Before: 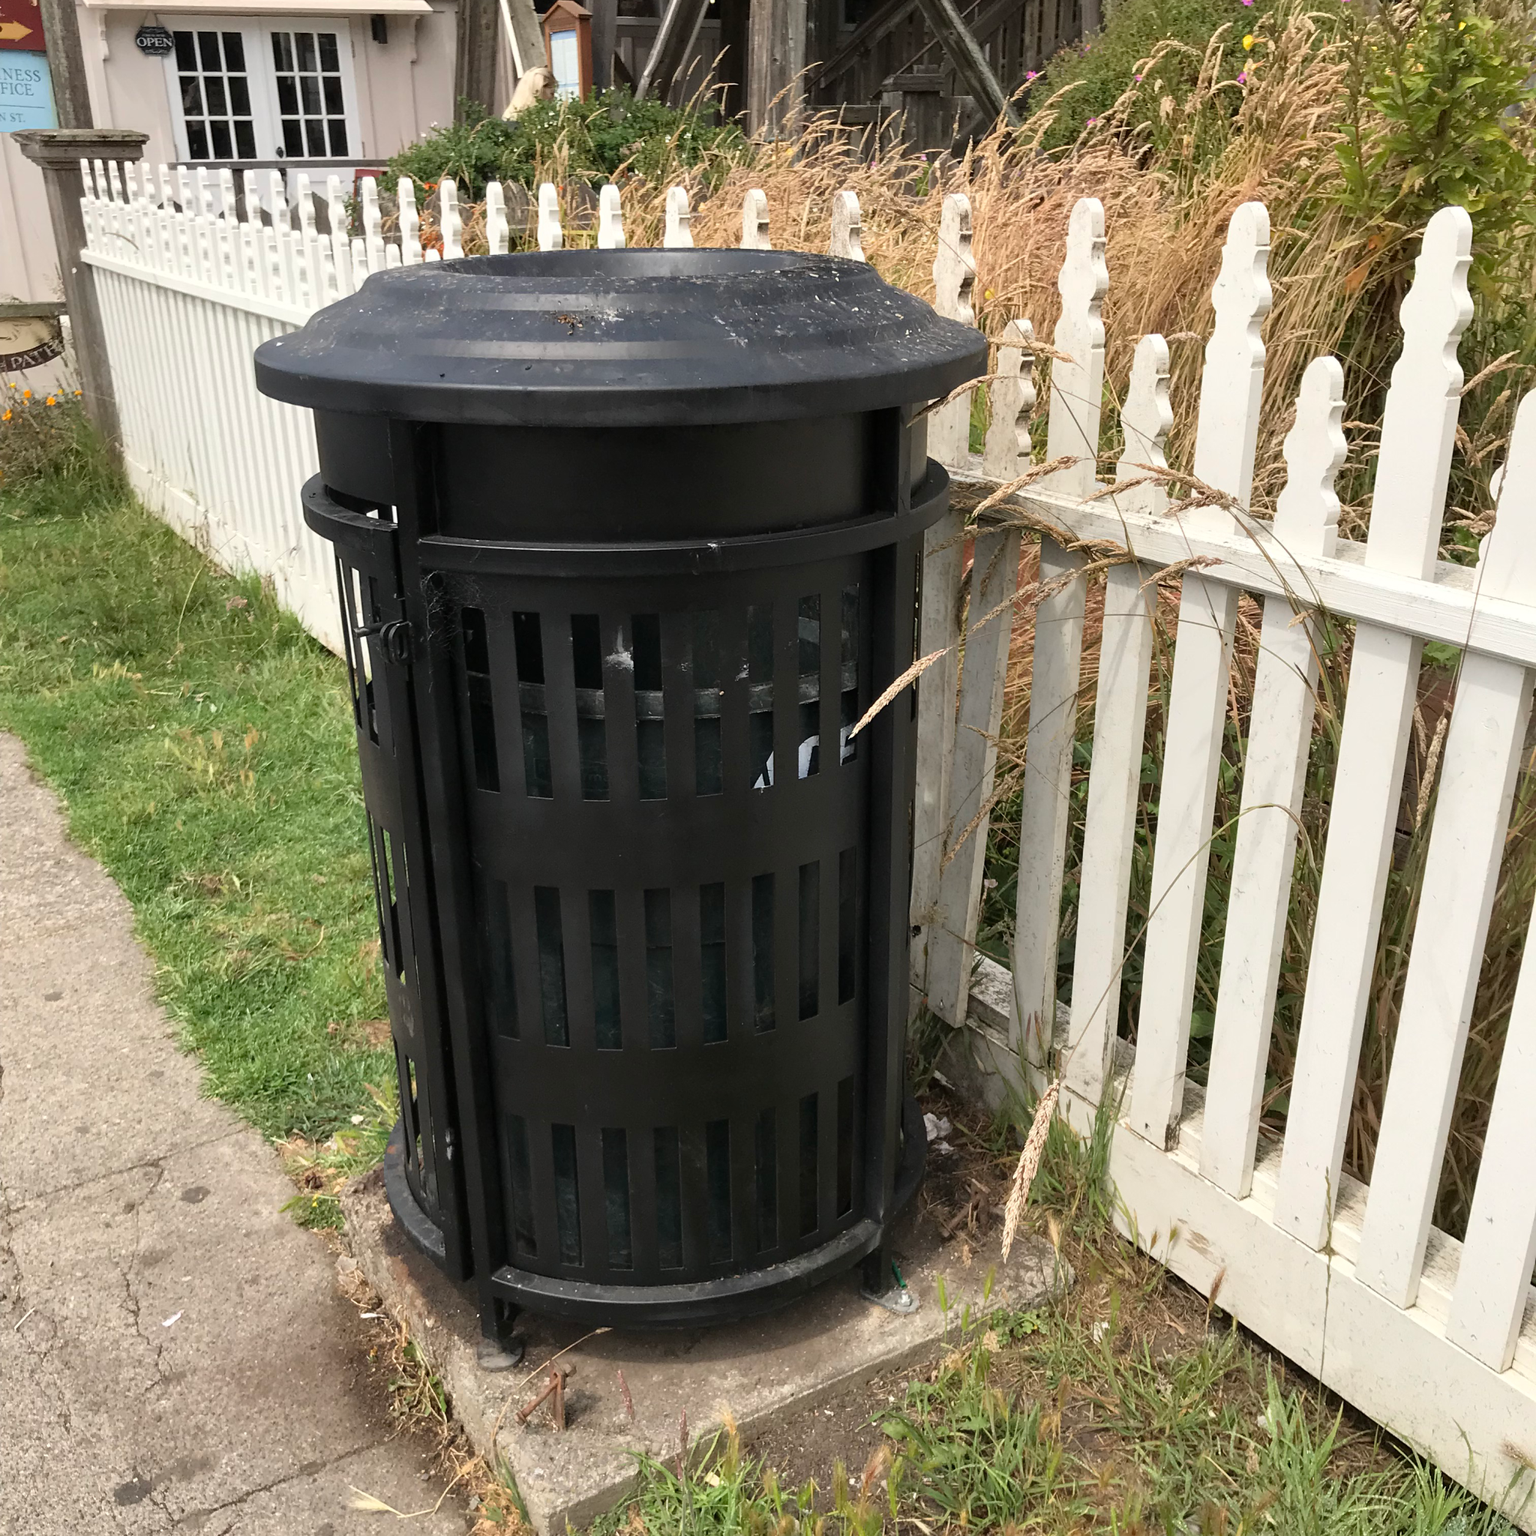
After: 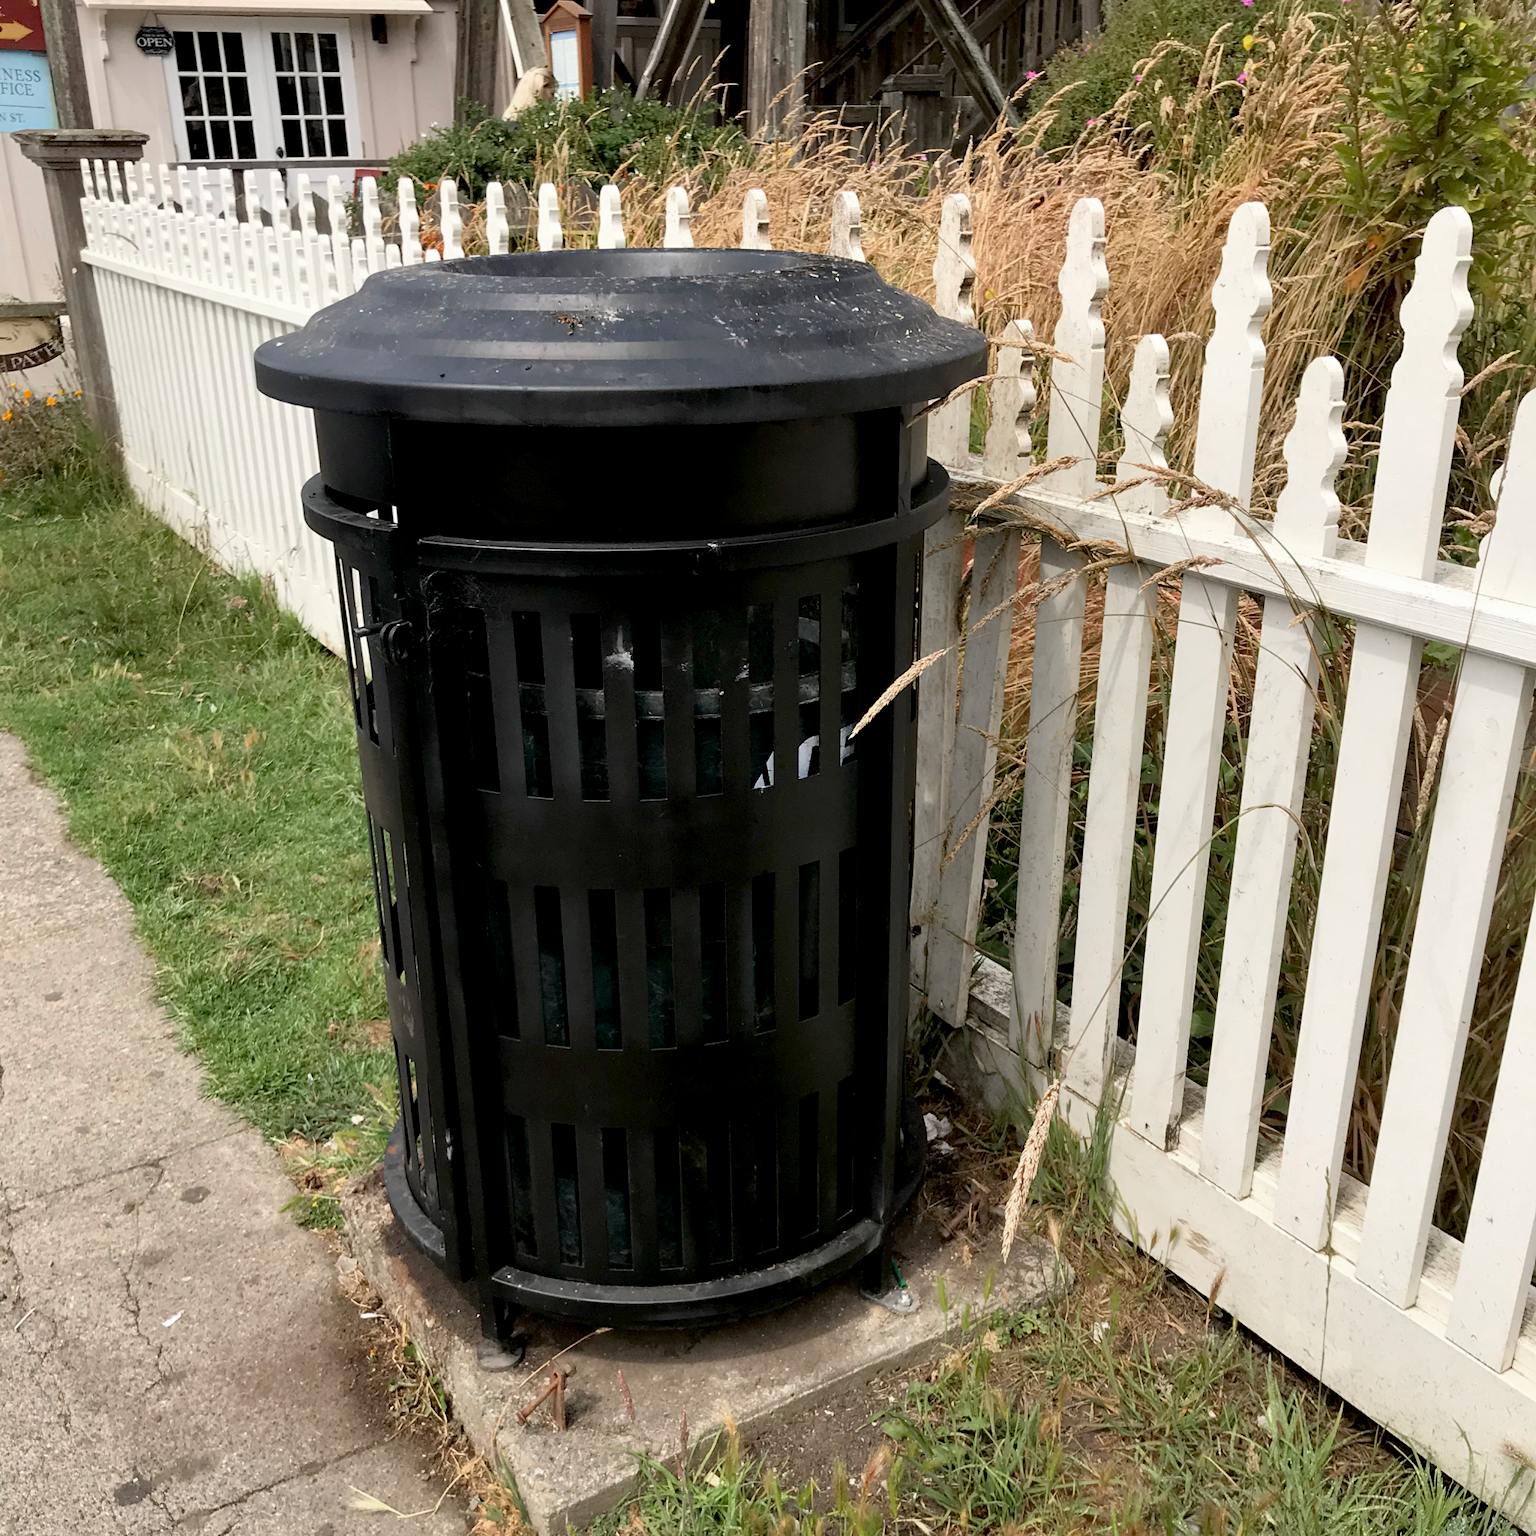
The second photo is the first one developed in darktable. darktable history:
exposure: black level correction 0.012, compensate highlight preservation false
color zones: curves: ch0 [(0, 0.5) (0.143, 0.5) (0.286, 0.456) (0.429, 0.5) (0.571, 0.5) (0.714, 0.5) (0.857, 0.5) (1, 0.5)]; ch1 [(0, 0.5) (0.143, 0.5) (0.286, 0.422) (0.429, 0.5) (0.571, 0.5) (0.714, 0.5) (0.857, 0.5) (1, 0.5)]
